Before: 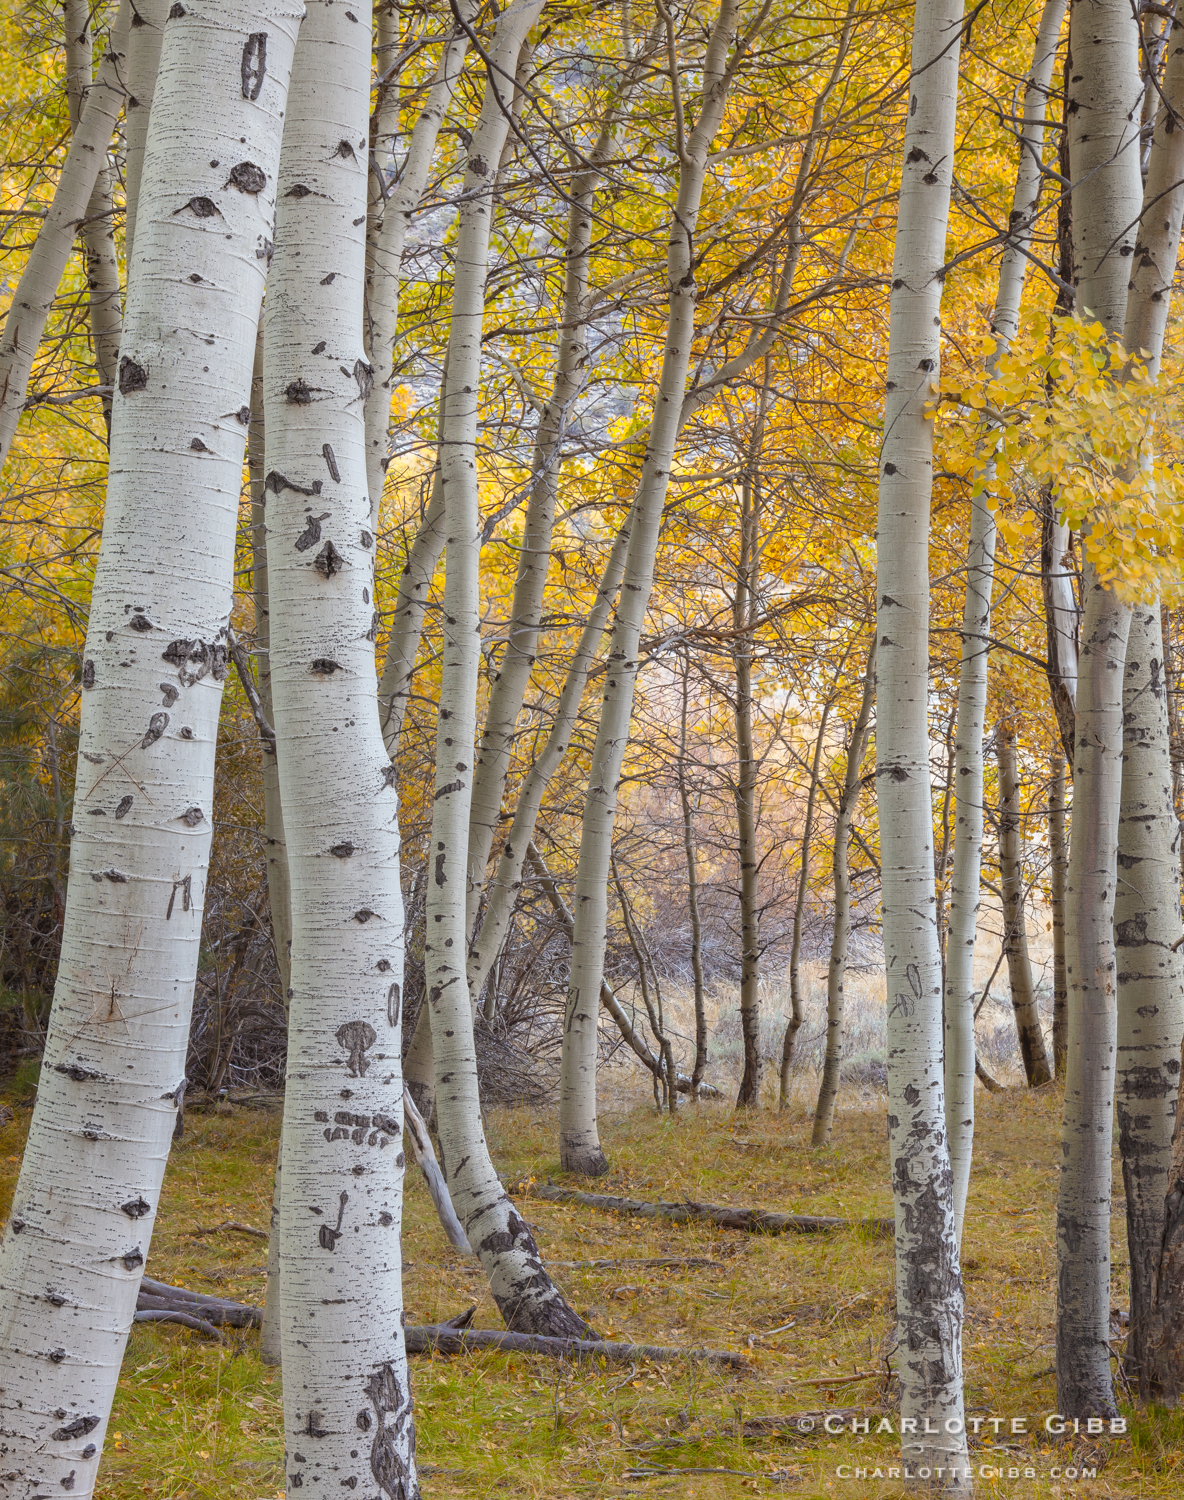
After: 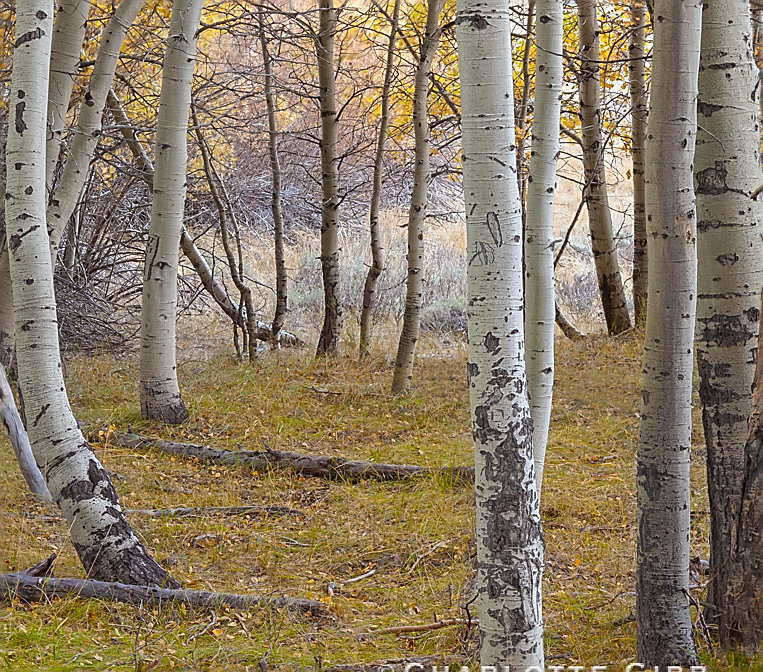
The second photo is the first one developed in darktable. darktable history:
crop and rotate: left 35.509%, top 50.238%, bottom 4.934%
sharpen: radius 1.4, amount 1.25, threshold 0.7
